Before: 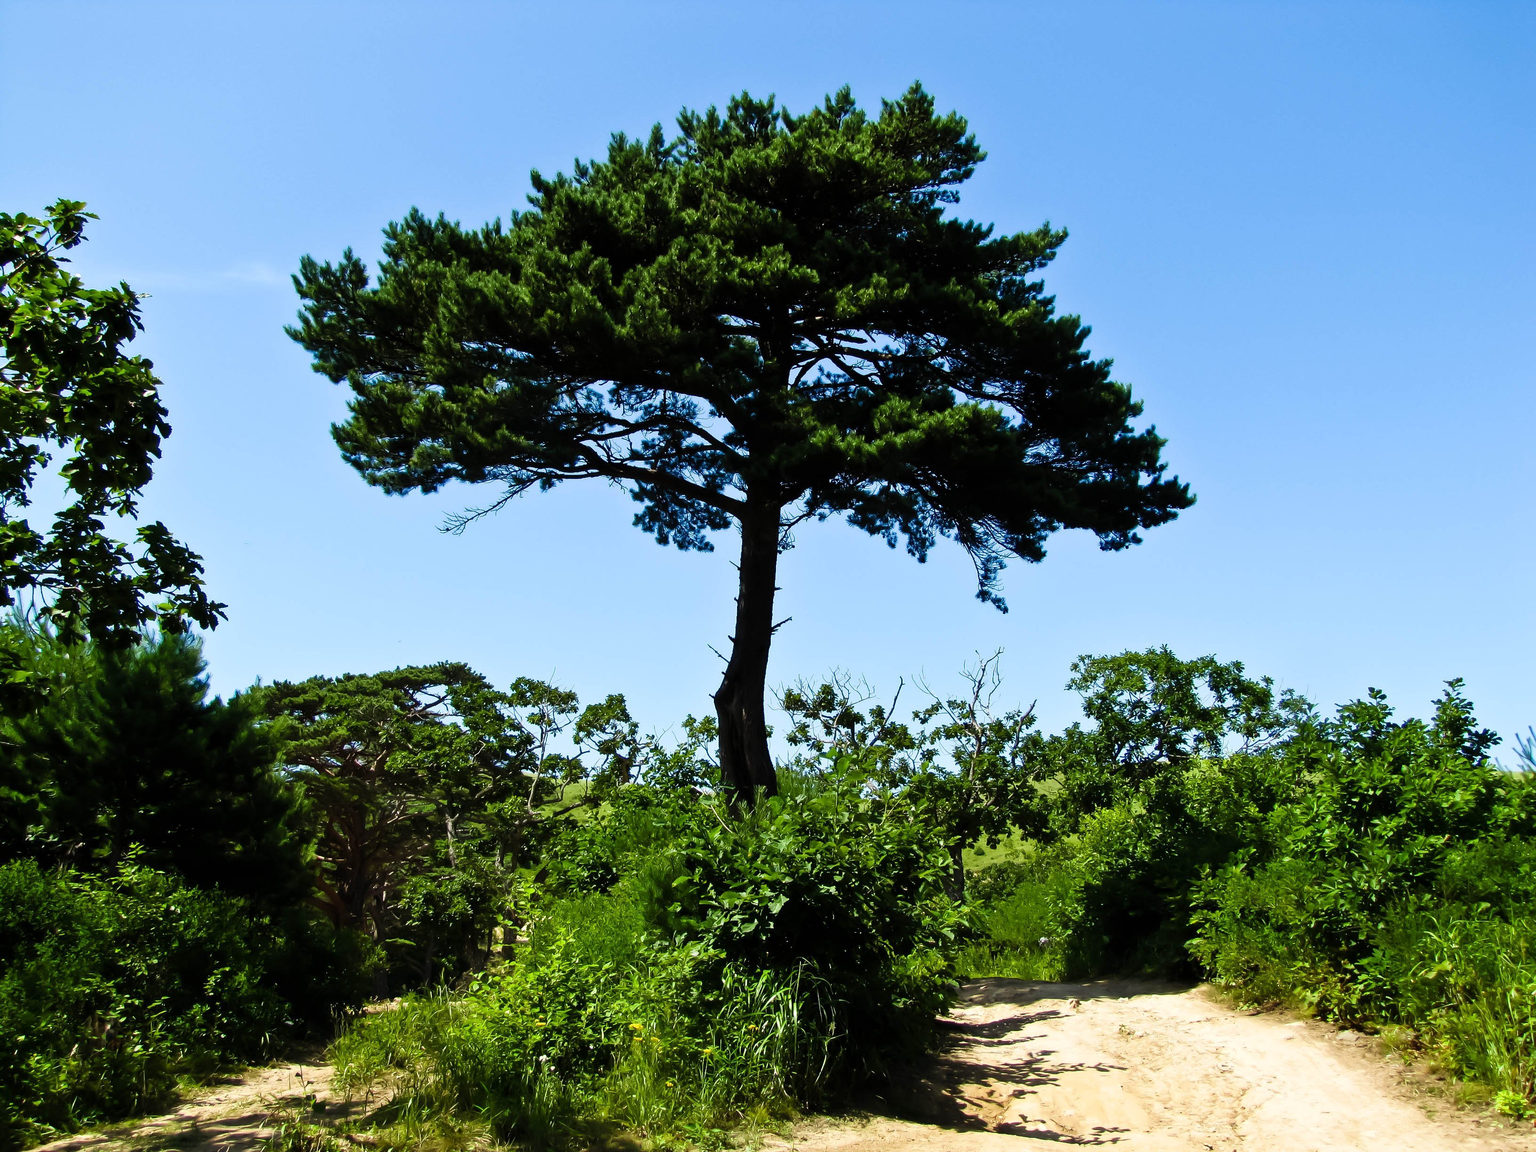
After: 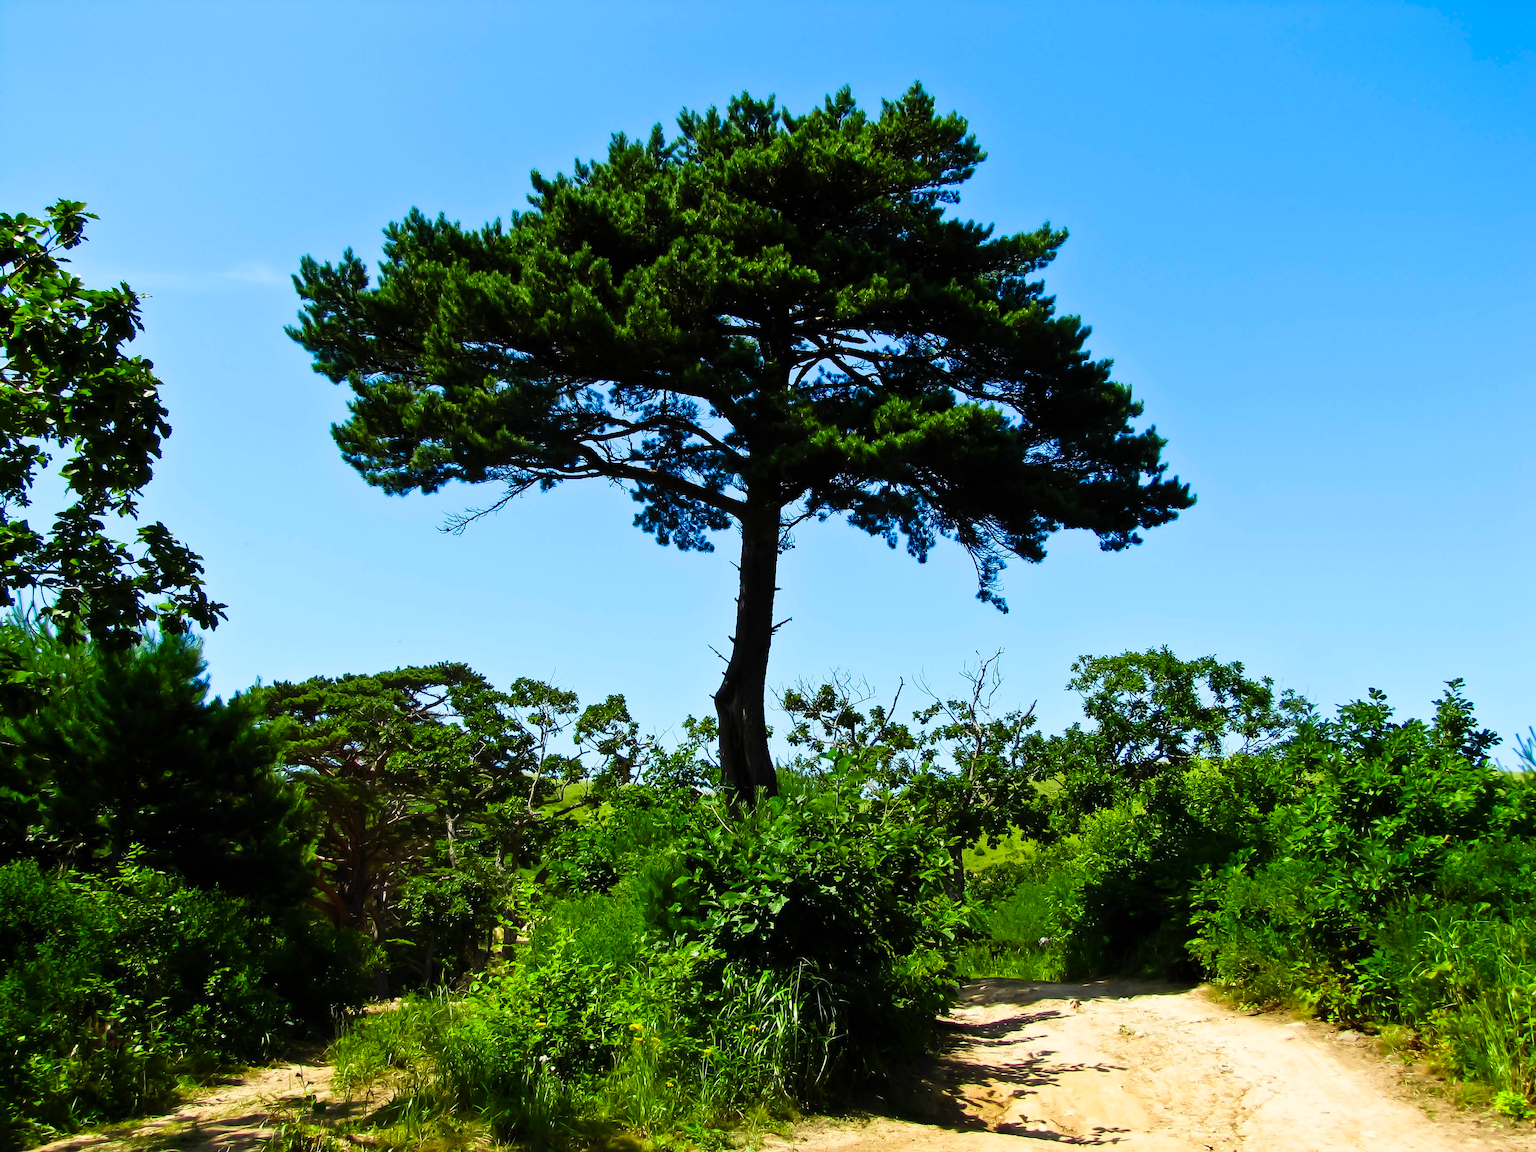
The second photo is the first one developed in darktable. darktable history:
color correction: highlights b* -0.026, saturation 1.36
